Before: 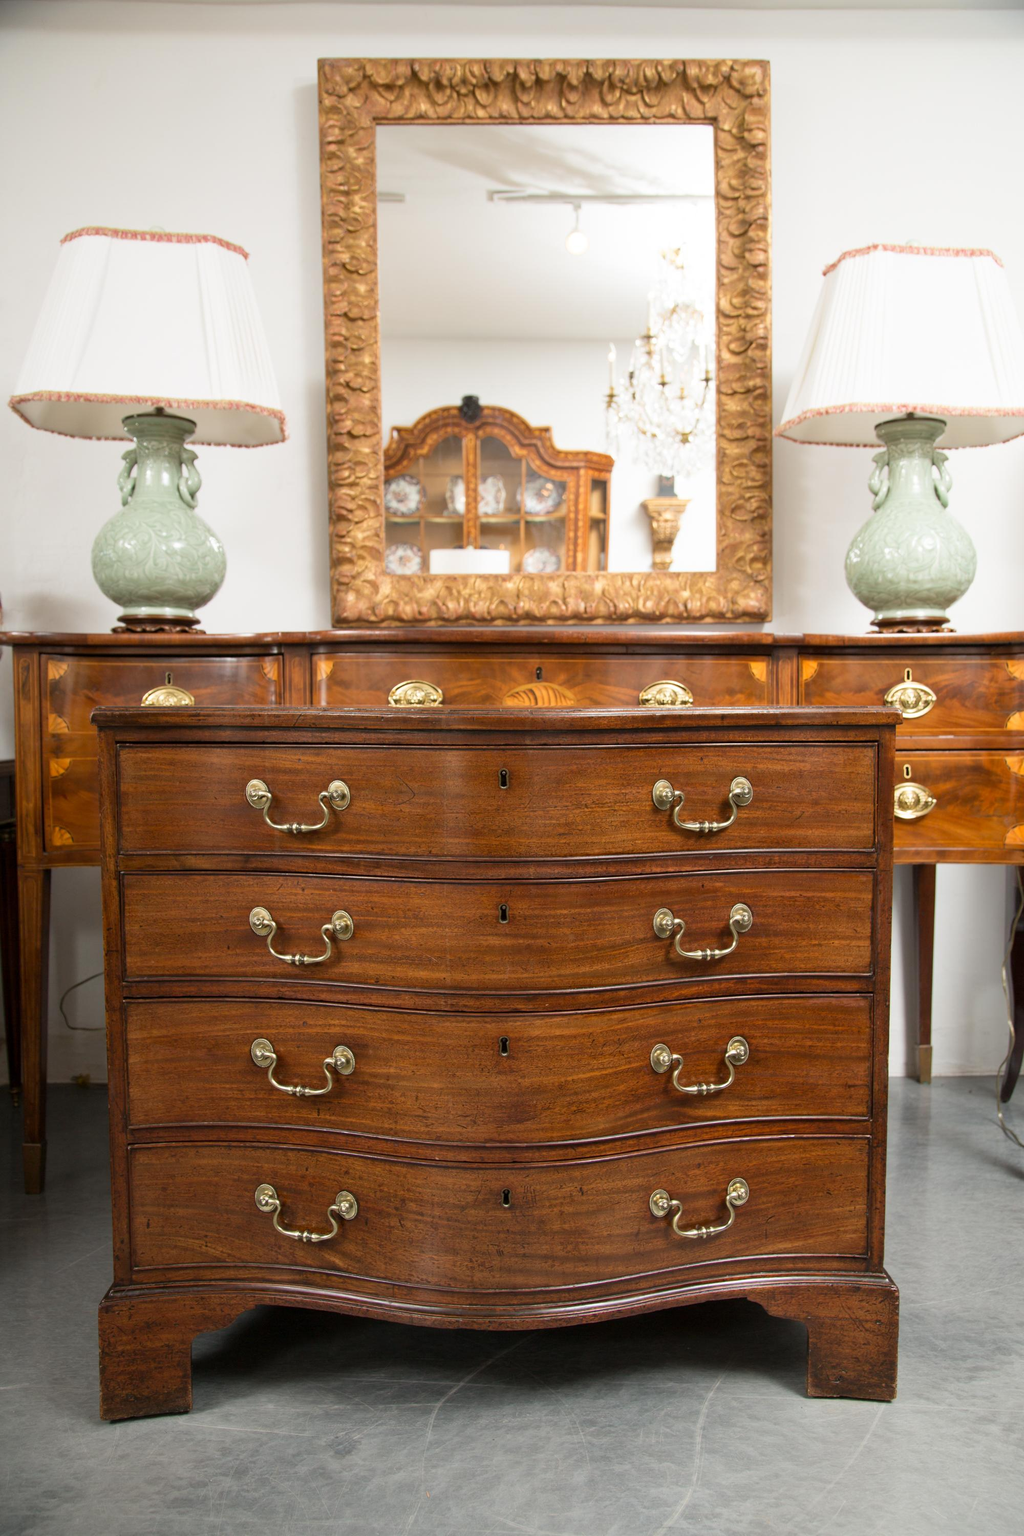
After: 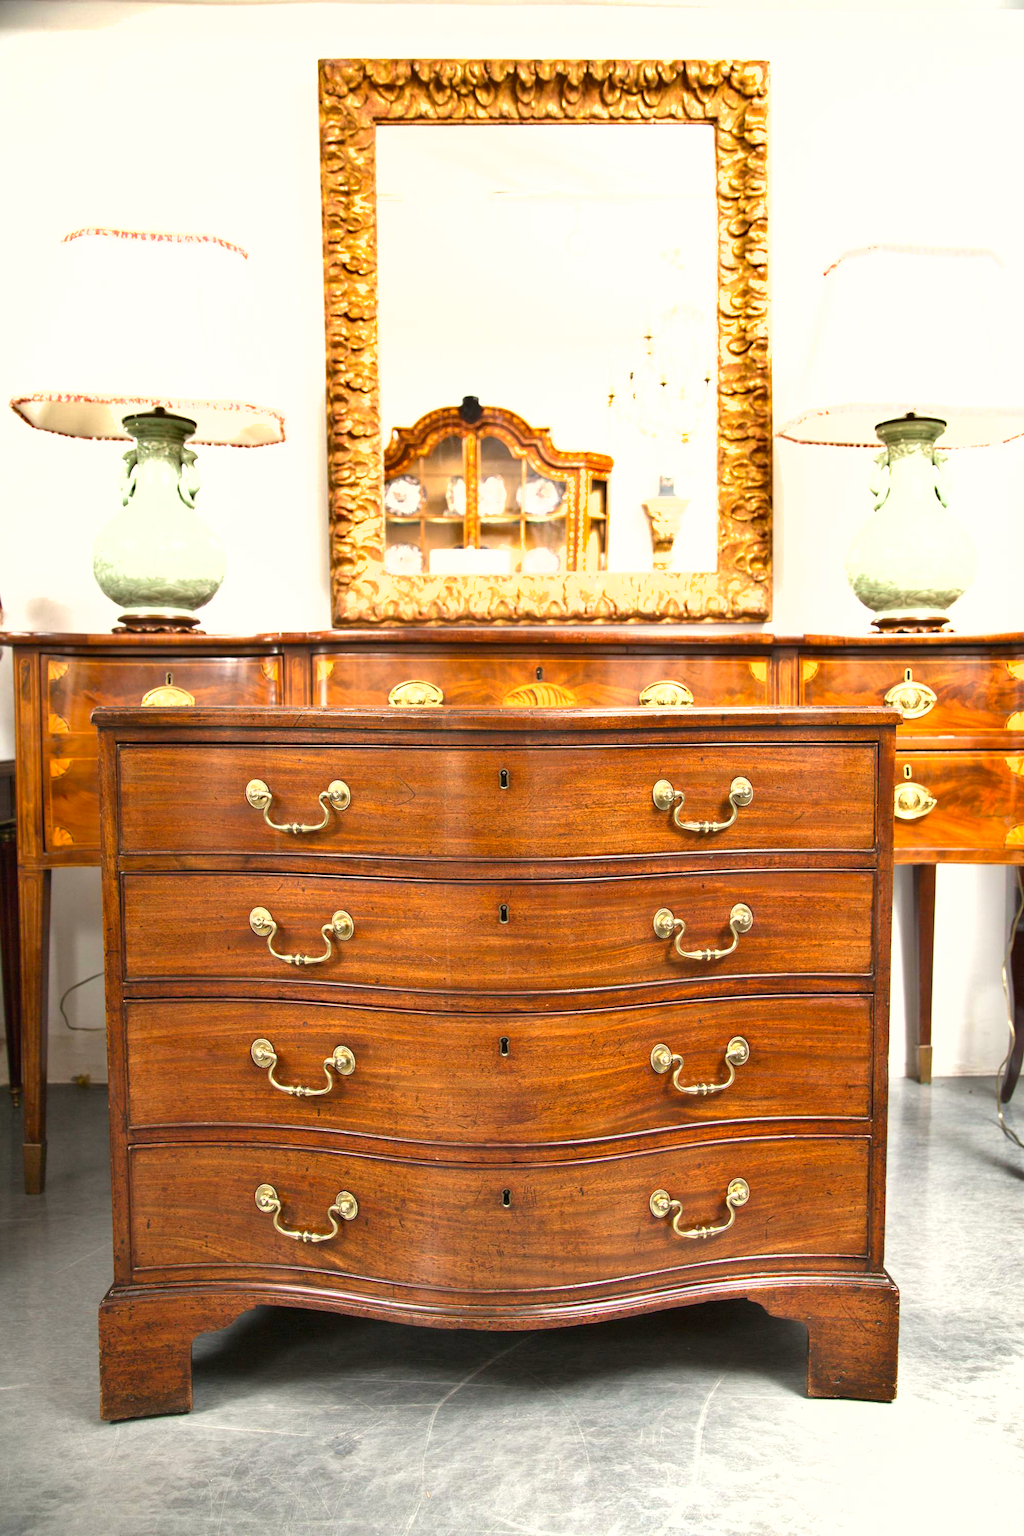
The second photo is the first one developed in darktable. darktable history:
shadows and highlights: soften with gaussian
contrast brightness saturation: contrast -0.024, brightness -0.014, saturation 0.031
color correction: highlights a* 0.749, highlights b* 2.85, saturation 1.06
exposure: black level correction 0, exposure 1.294 EV, compensate highlight preservation false
